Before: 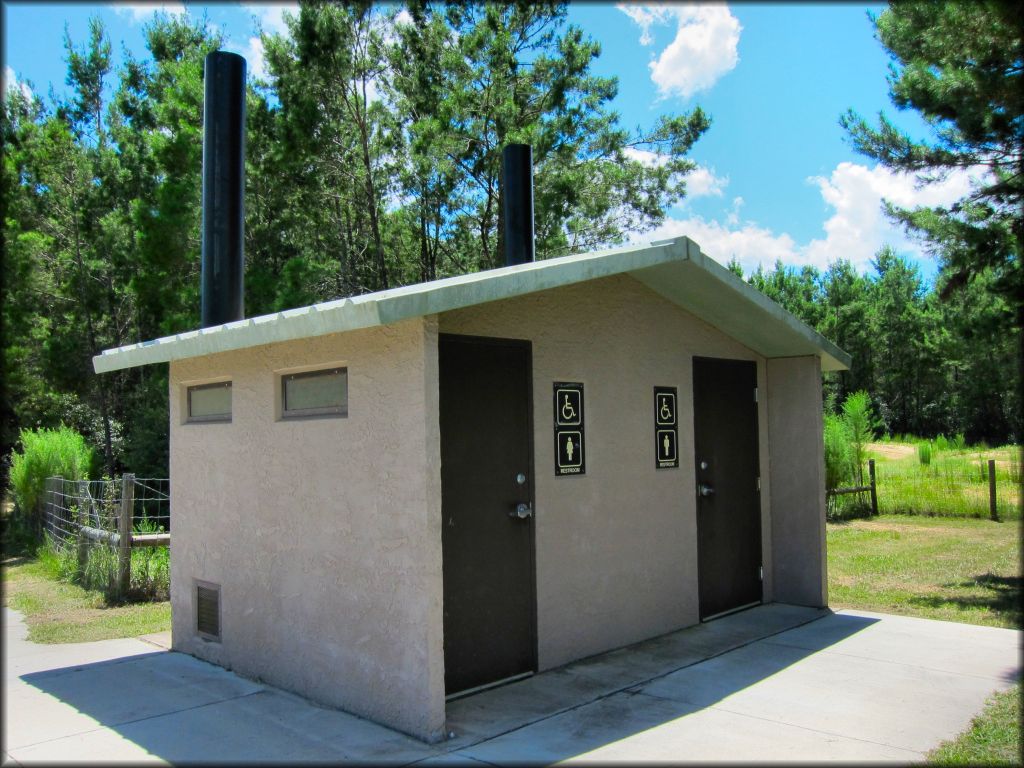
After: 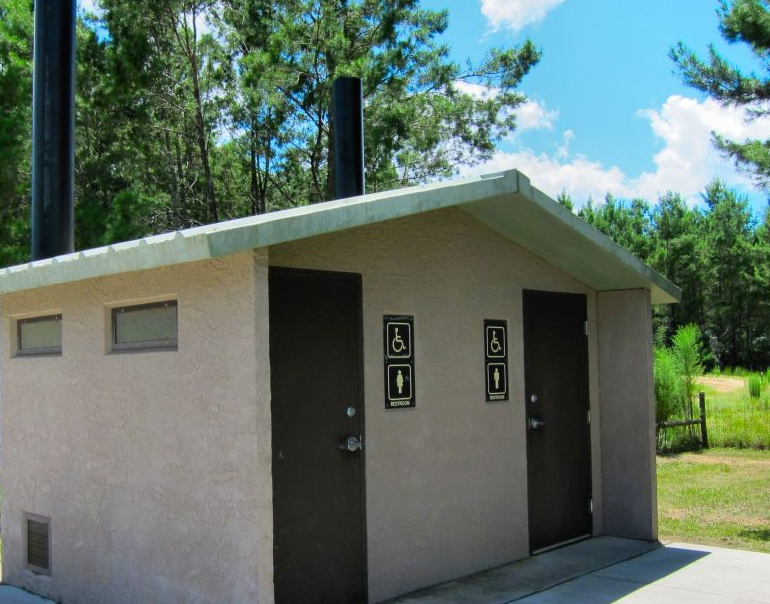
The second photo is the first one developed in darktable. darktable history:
crop: left 16.614%, top 8.725%, right 8.14%, bottom 12.571%
